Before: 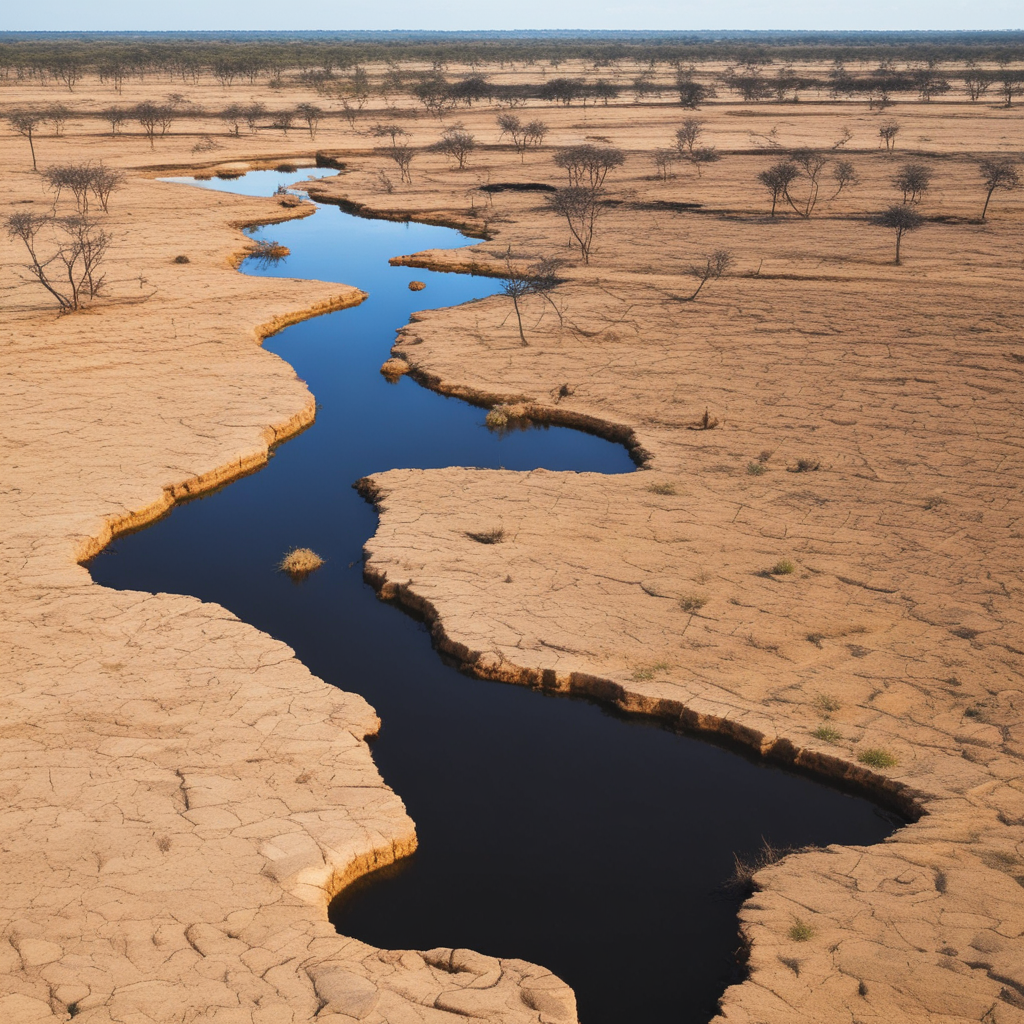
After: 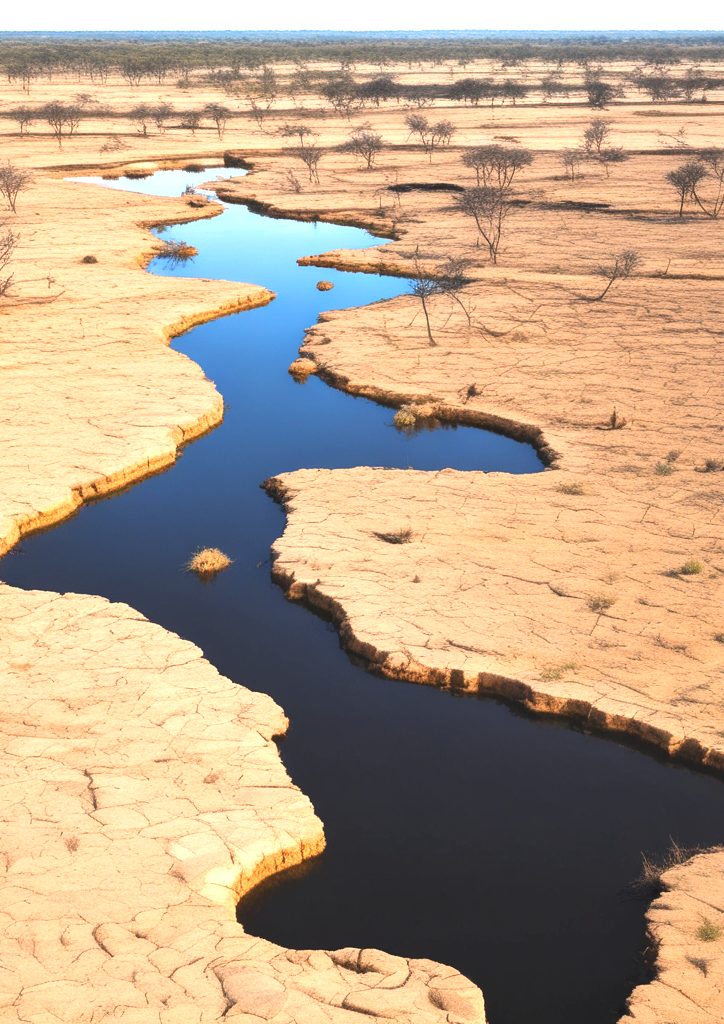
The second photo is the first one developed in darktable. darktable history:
crop and rotate: left 9.061%, right 20.142%
exposure: black level correction -0.001, exposure 0.9 EV, compensate exposure bias true, compensate highlight preservation false
